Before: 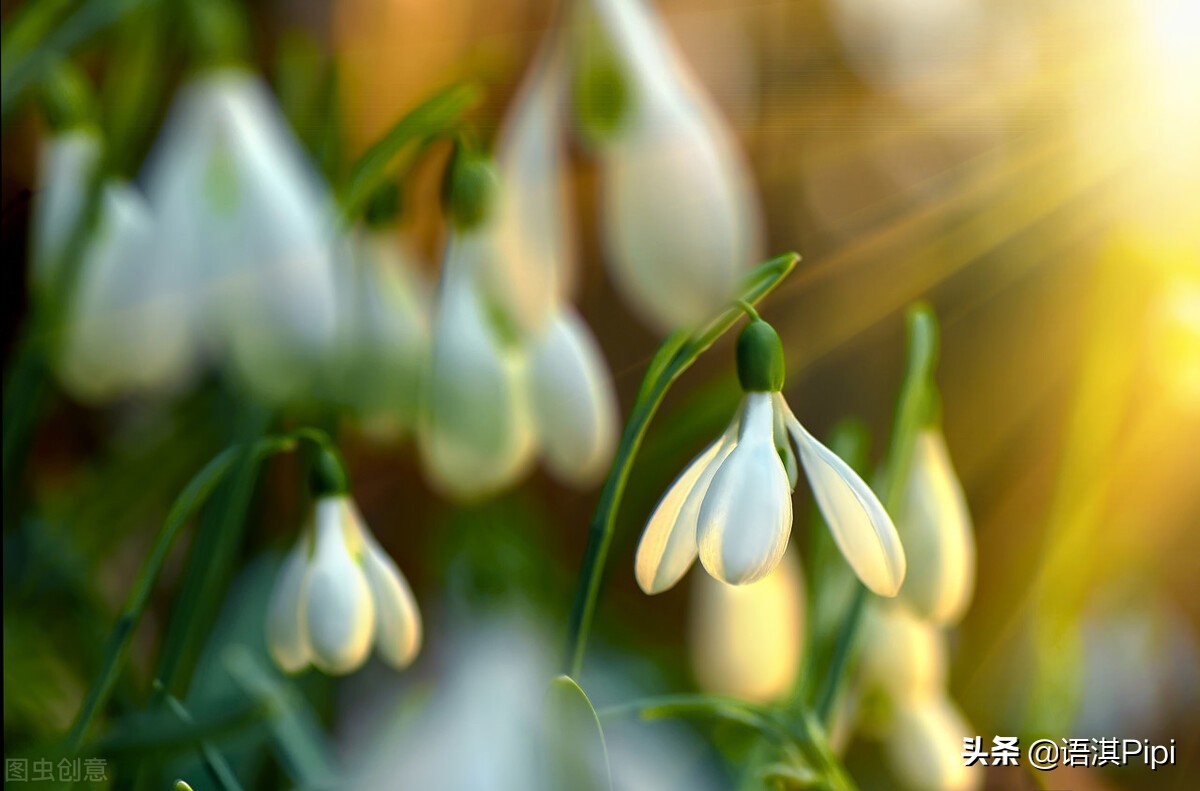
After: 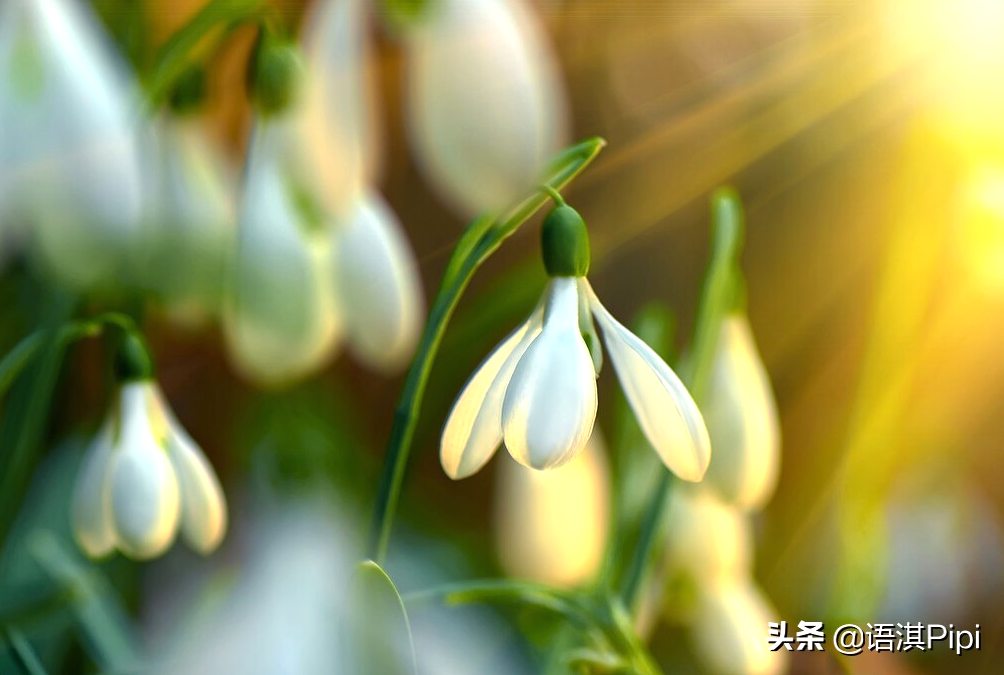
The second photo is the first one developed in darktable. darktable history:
exposure: black level correction 0, exposure 0.302 EV, compensate highlight preservation false
crop: left 16.29%, top 14.607%
